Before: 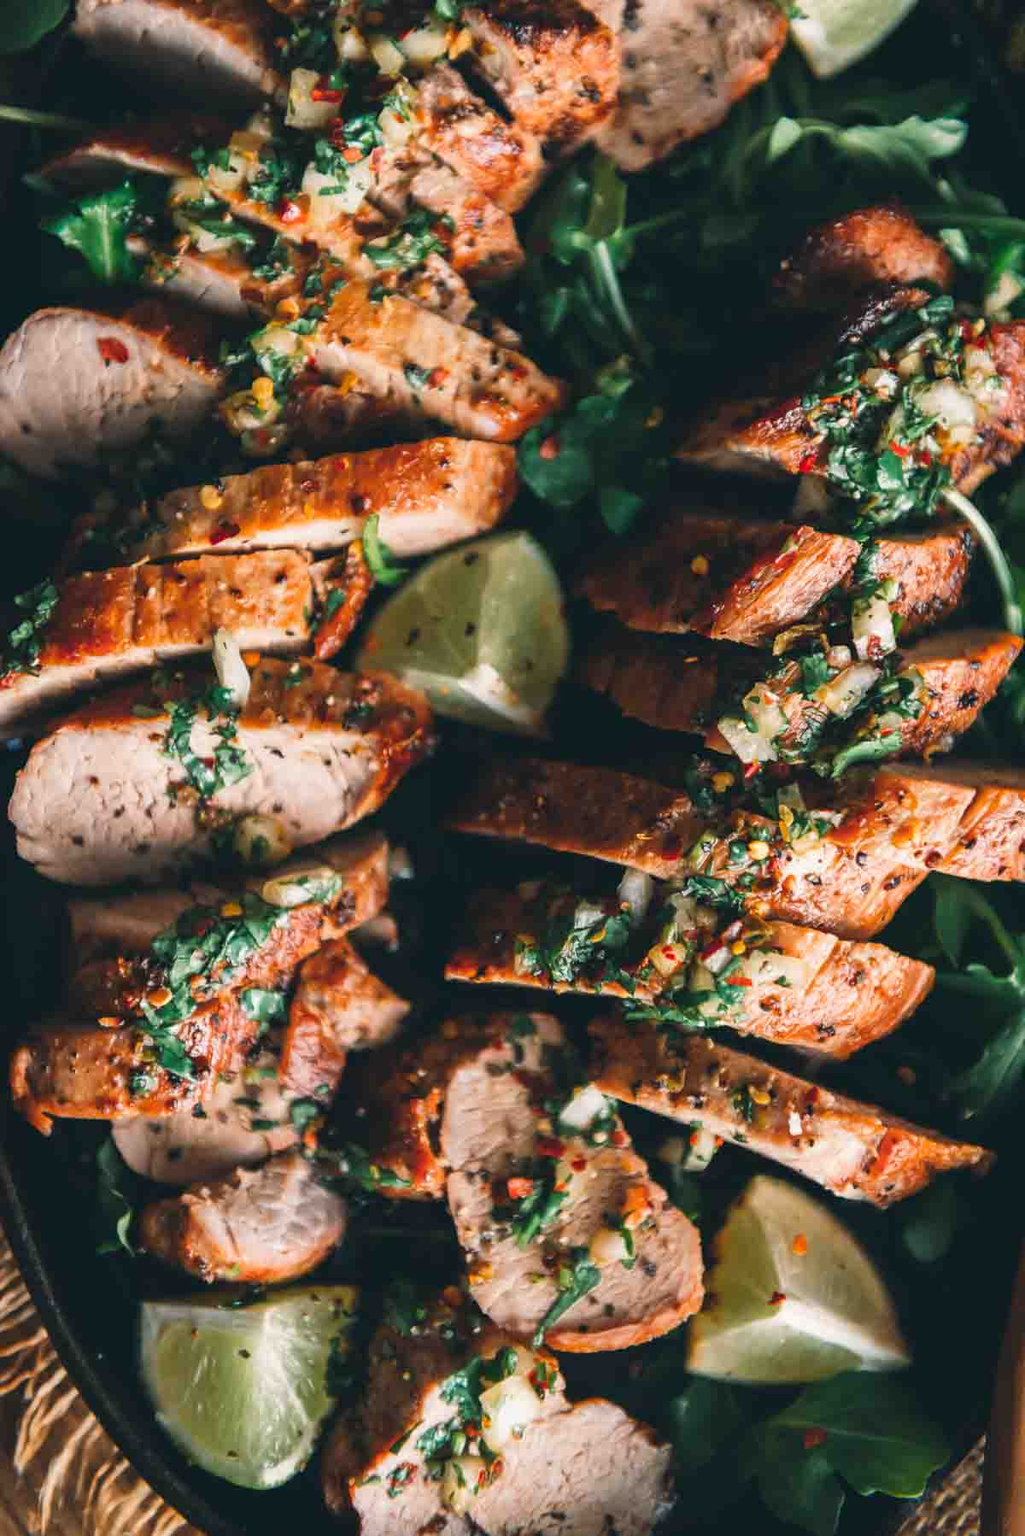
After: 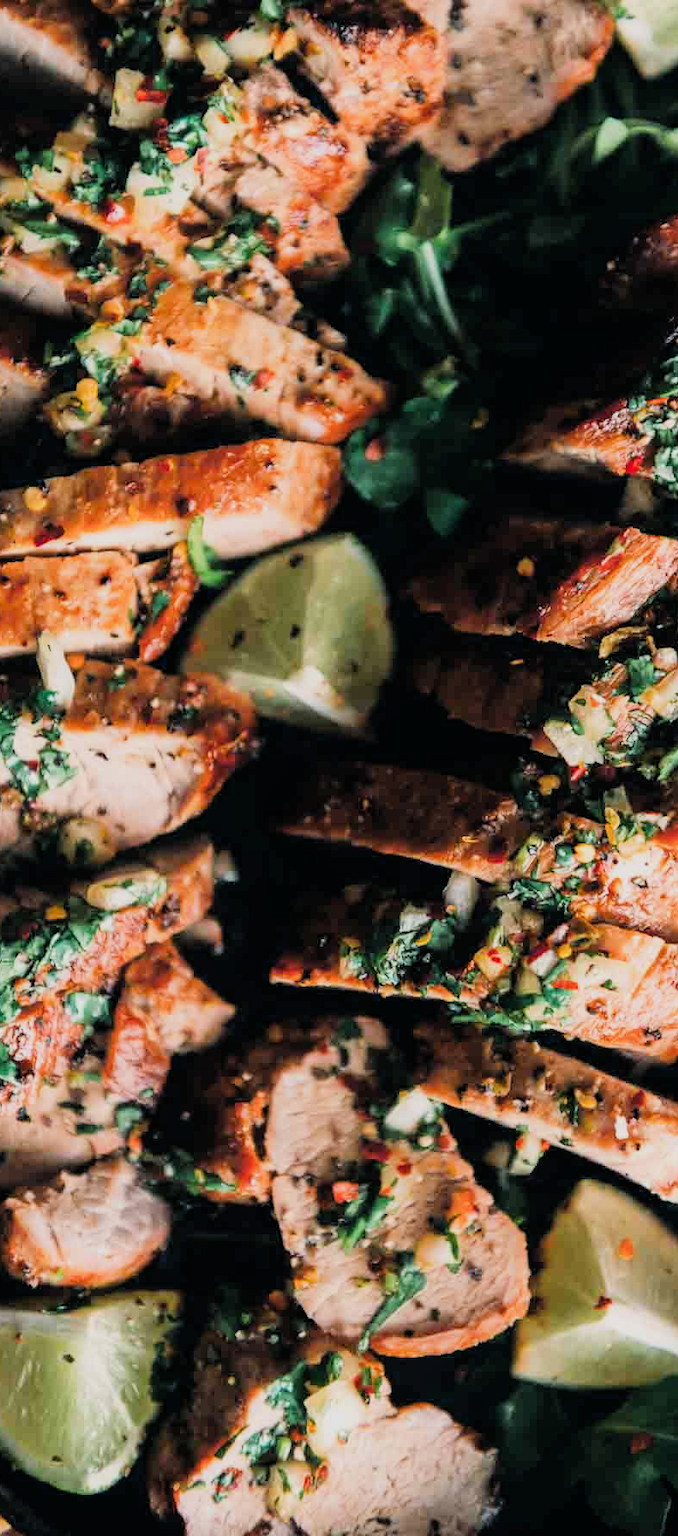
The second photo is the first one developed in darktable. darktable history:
tone equalizer: -8 EV -0.44 EV, -7 EV -0.361 EV, -6 EV -0.365 EV, -5 EV -0.199 EV, -3 EV 0.256 EV, -2 EV 0.361 EV, -1 EV 0.378 EV, +0 EV 0.427 EV
crop: left 17.201%, right 16.26%
filmic rgb: middle gray luminance 29.27%, black relative exposure -10.4 EV, white relative exposure 5.48 EV, target black luminance 0%, hardness 3.95, latitude 2.73%, contrast 1.119, highlights saturation mix 6.44%, shadows ↔ highlights balance 14.89%
